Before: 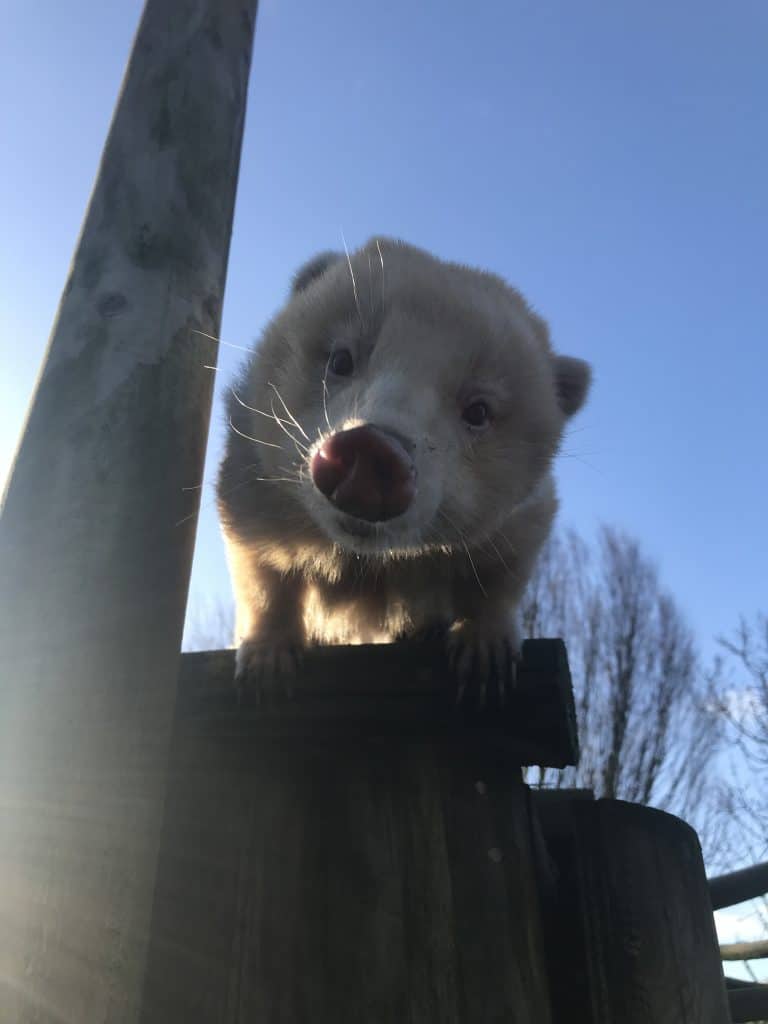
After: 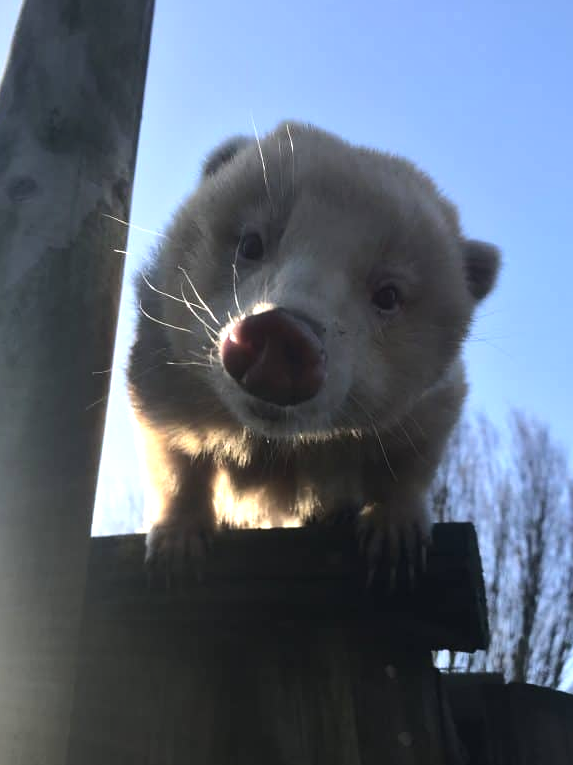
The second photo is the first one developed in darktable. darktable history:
crop and rotate: left 11.831%, top 11.346%, right 13.429%, bottom 13.899%
tone equalizer: -8 EV 0.001 EV, -7 EV -0.002 EV, -6 EV 0.002 EV, -5 EV -0.03 EV, -4 EV -0.116 EV, -3 EV -0.169 EV, -2 EV 0.24 EV, -1 EV 0.702 EV, +0 EV 0.493 EV
